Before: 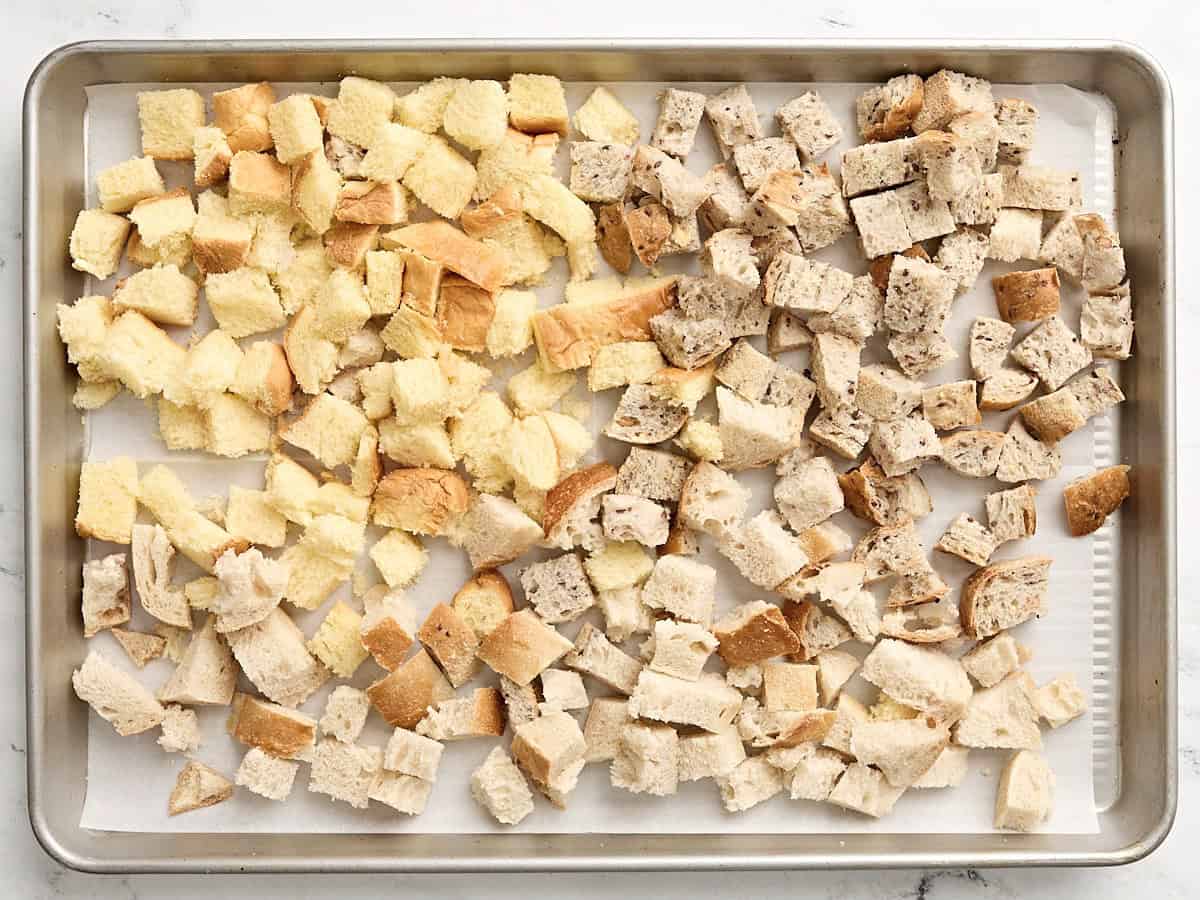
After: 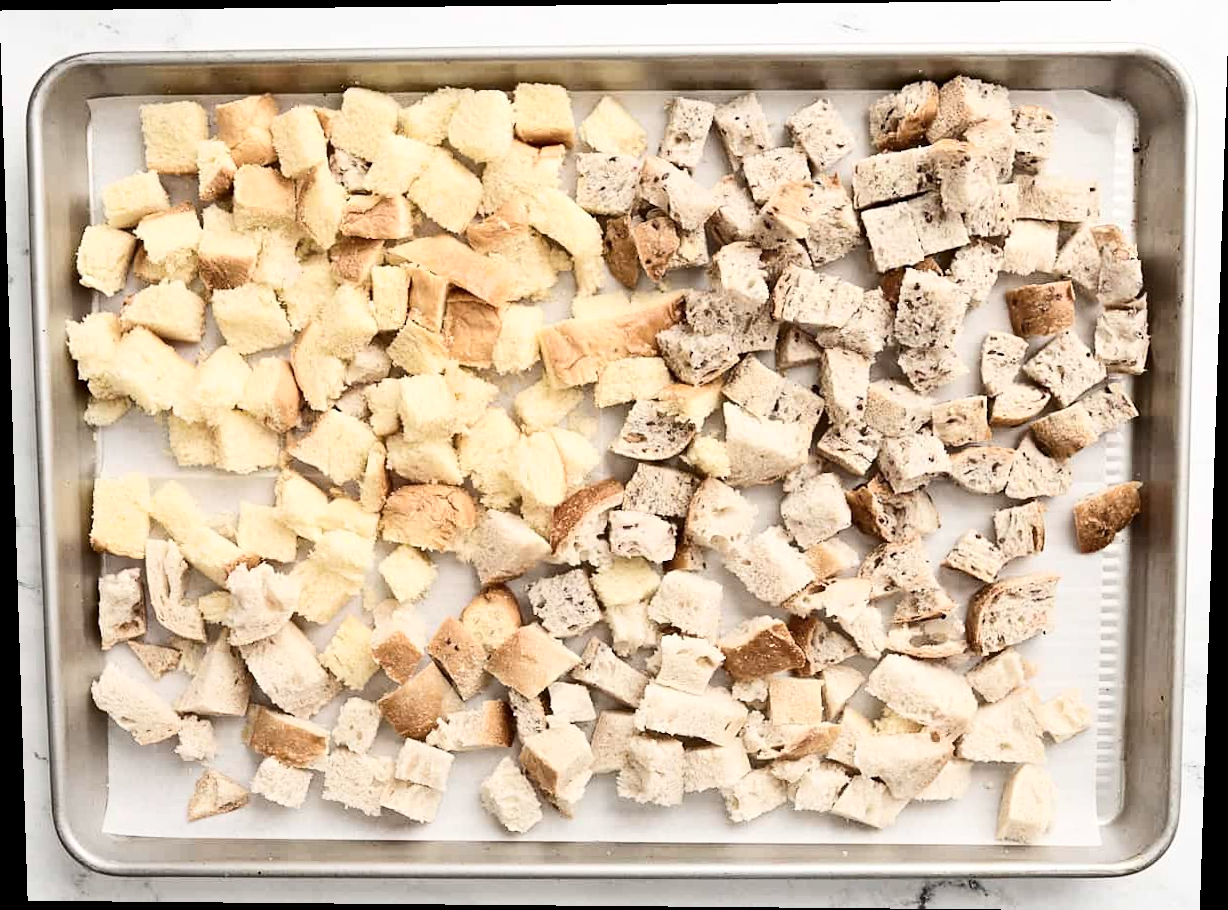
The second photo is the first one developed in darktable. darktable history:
rotate and perspective: lens shift (vertical) 0.048, lens shift (horizontal) -0.024, automatic cropping off
contrast brightness saturation: contrast 0.25, saturation -0.31
